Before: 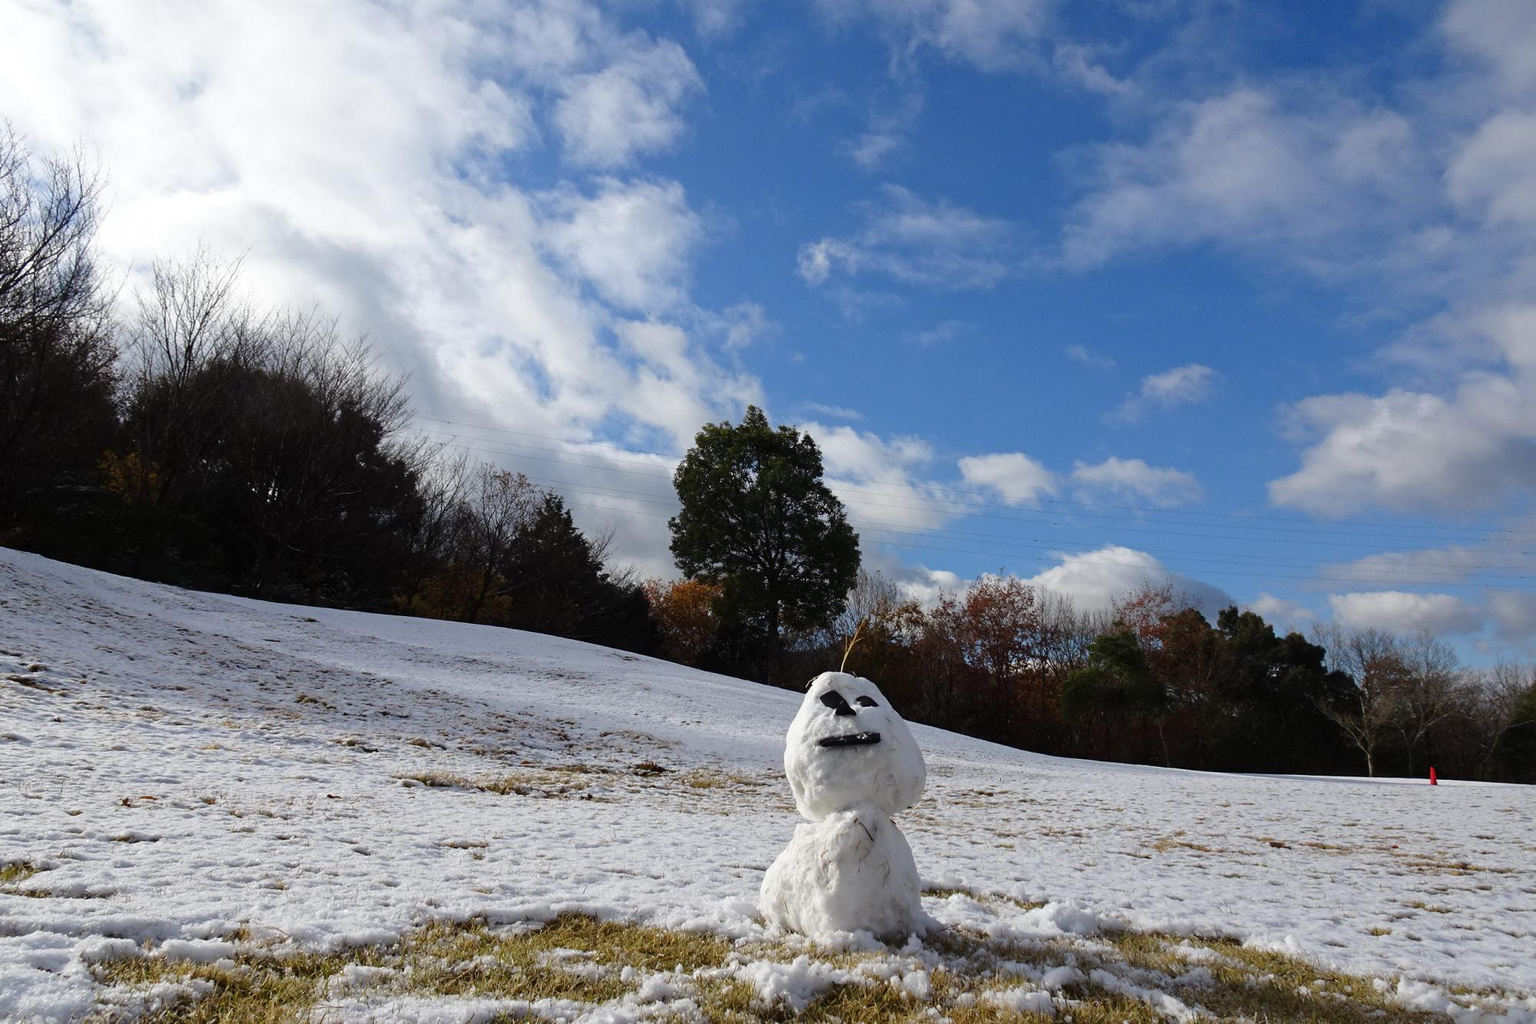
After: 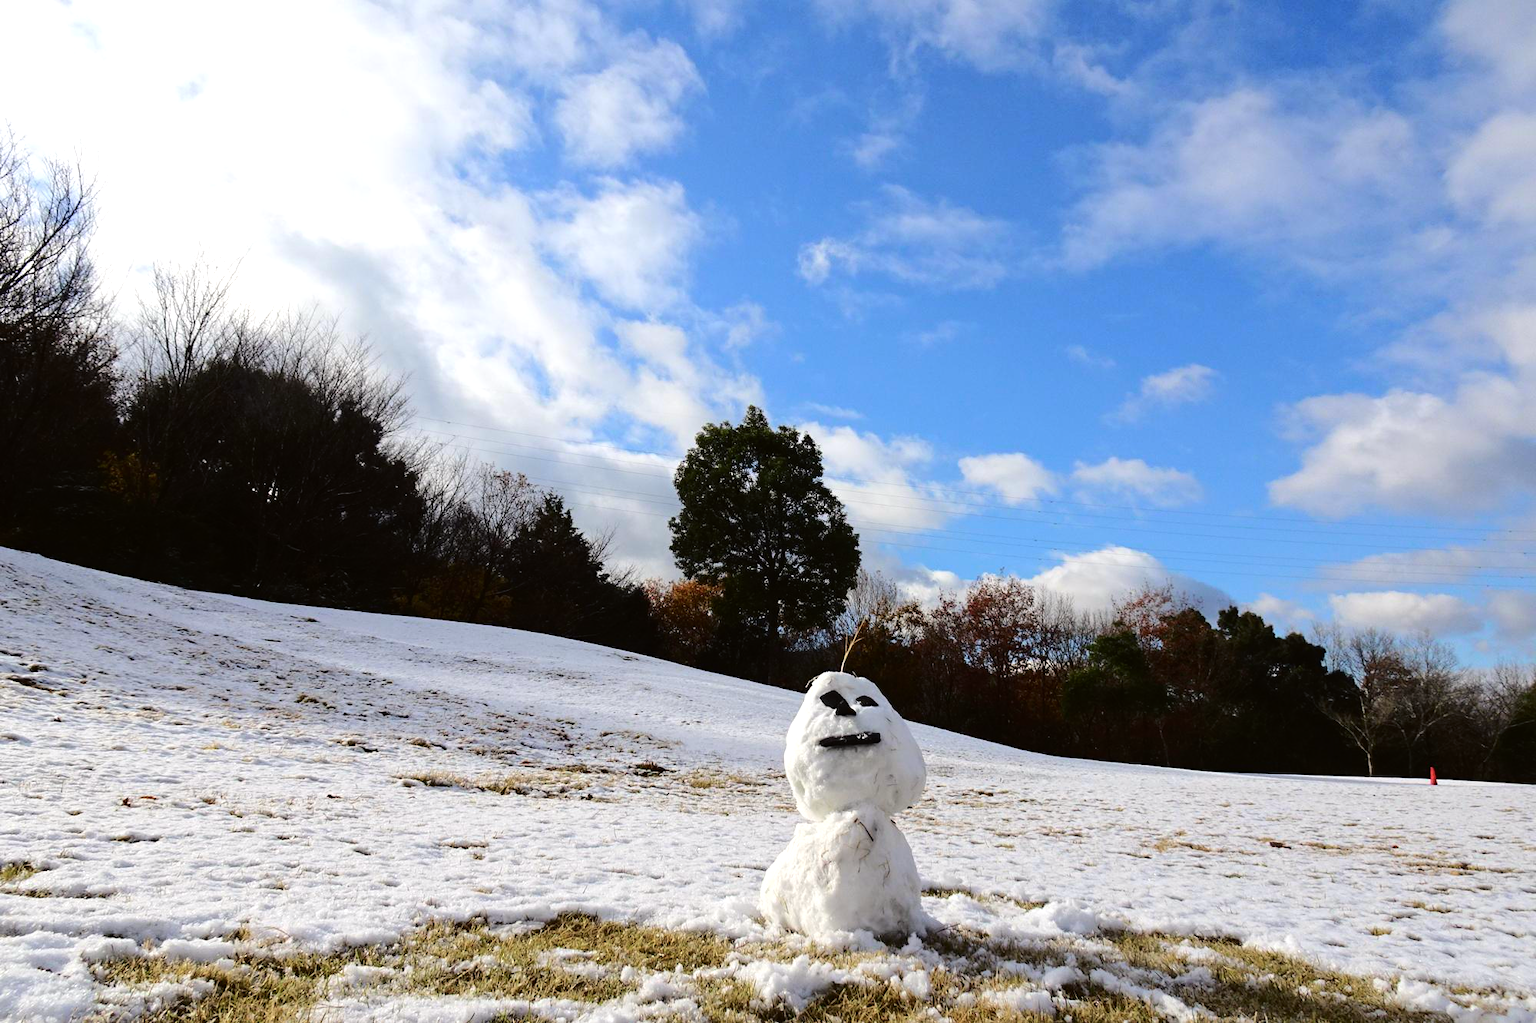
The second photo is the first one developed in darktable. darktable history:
tone equalizer: -8 EV -0.417 EV, -7 EV -0.389 EV, -6 EV -0.333 EV, -5 EV -0.222 EV, -3 EV 0.222 EV, -2 EV 0.333 EV, -1 EV 0.389 EV, +0 EV 0.417 EV, edges refinement/feathering 500, mask exposure compensation -1.57 EV, preserve details no
tone curve: curves: ch0 [(0, 0.01) (0.052, 0.045) (0.136, 0.133) (0.275, 0.35) (0.43, 0.54) (0.676, 0.751) (0.89, 0.919) (1, 1)]; ch1 [(0, 0) (0.094, 0.081) (0.285, 0.299) (0.385, 0.403) (0.447, 0.429) (0.495, 0.496) (0.544, 0.552) (0.589, 0.612) (0.722, 0.728) (1, 1)]; ch2 [(0, 0) (0.257, 0.217) (0.43, 0.421) (0.498, 0.507) (0.531, 0.544) (0.56, 0.579) (0.625, 0.642) (1, 1)], color space Lab, independent channels, preserve colors none
